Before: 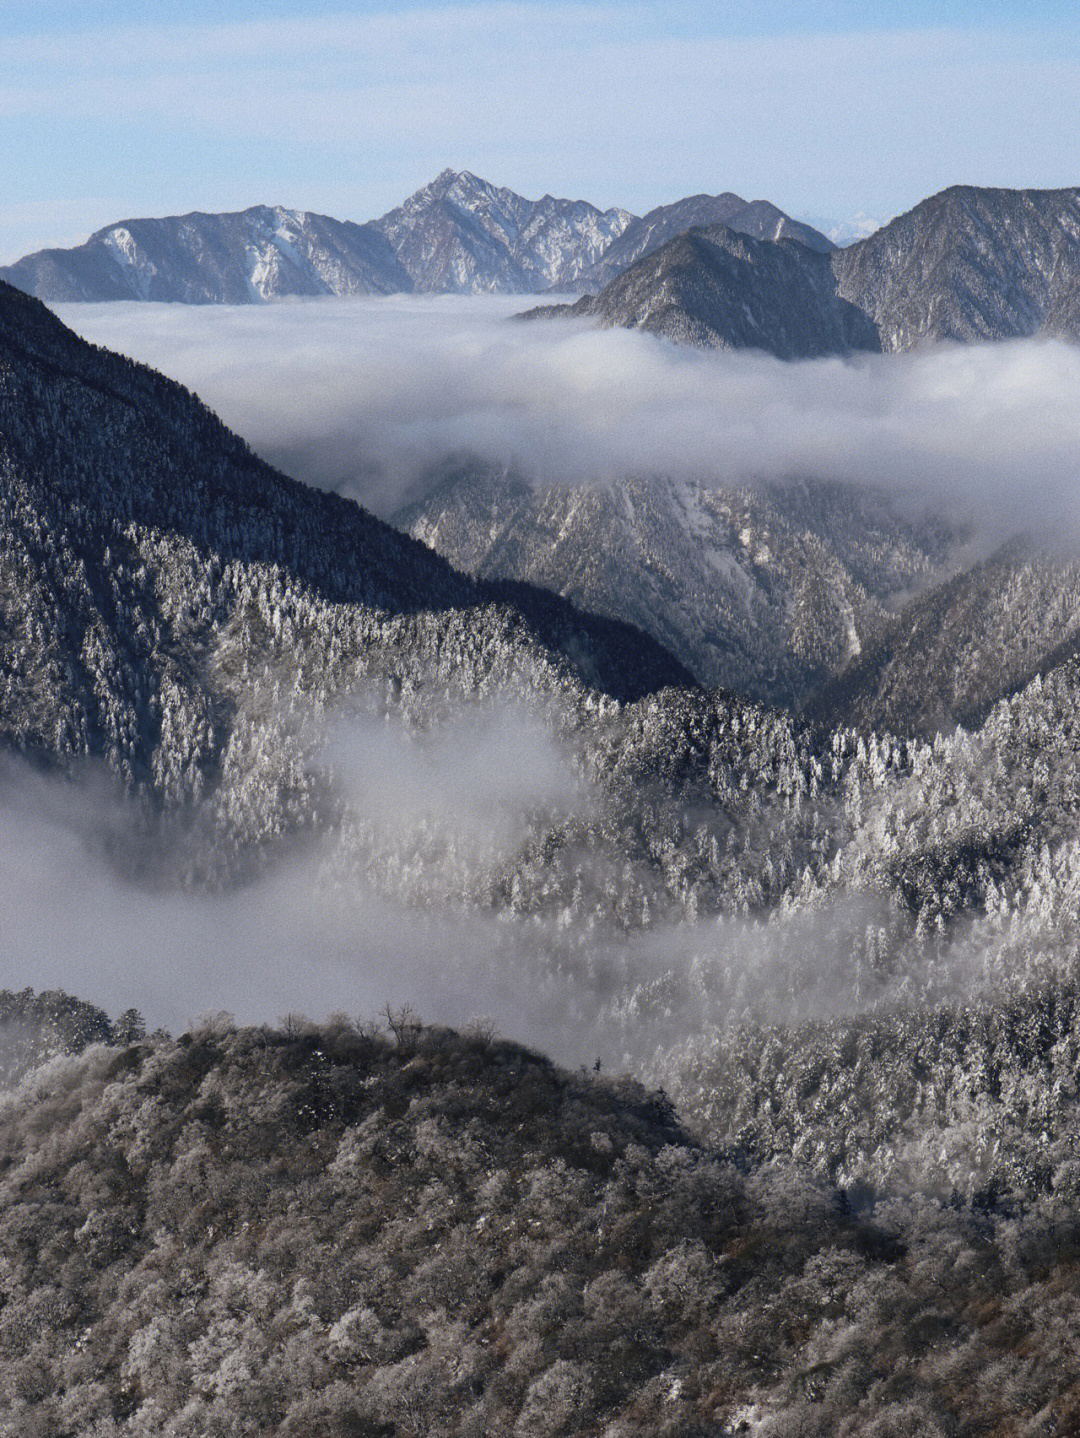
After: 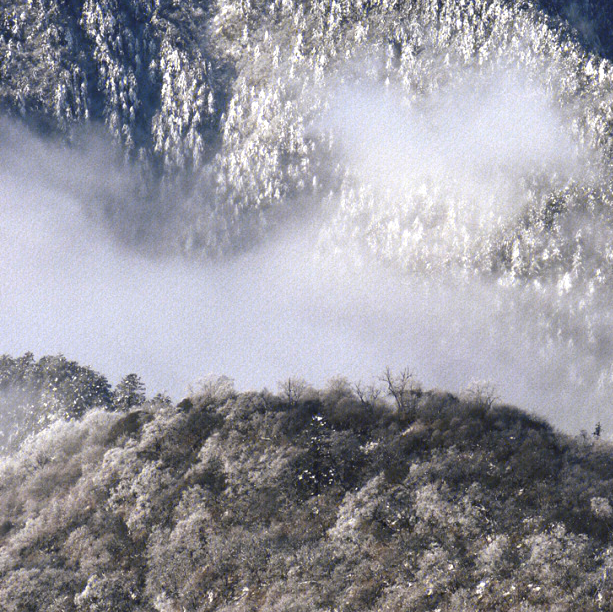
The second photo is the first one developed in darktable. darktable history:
crop: top 44.183%, right 43.222%, bottom 13.25%
exposure: black level correction 0.001, exposure 1.128 EV, compensate highlight preservation false
